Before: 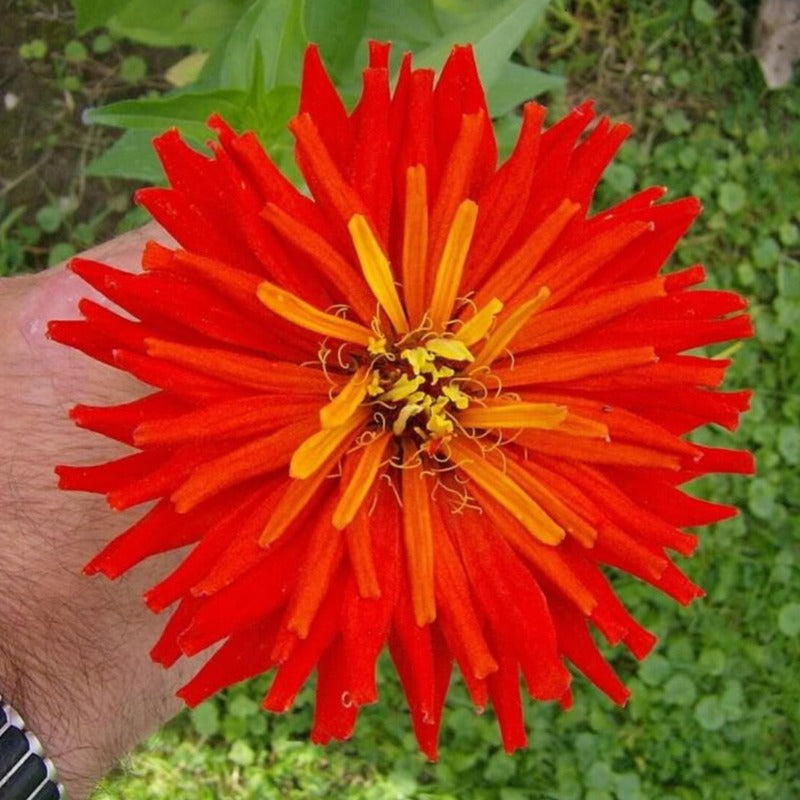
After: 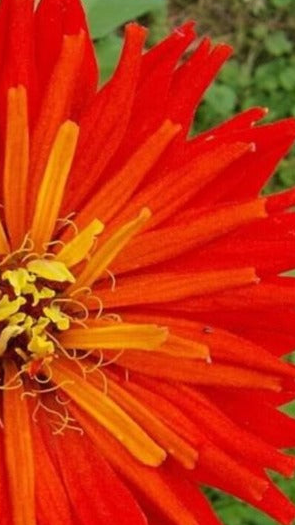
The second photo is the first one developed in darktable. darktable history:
velvia: on, module defaults
crop and rotate: left 49.936%, top 10.094%, right 13.136%, bottom 24.256%
white balance: emerald 1
